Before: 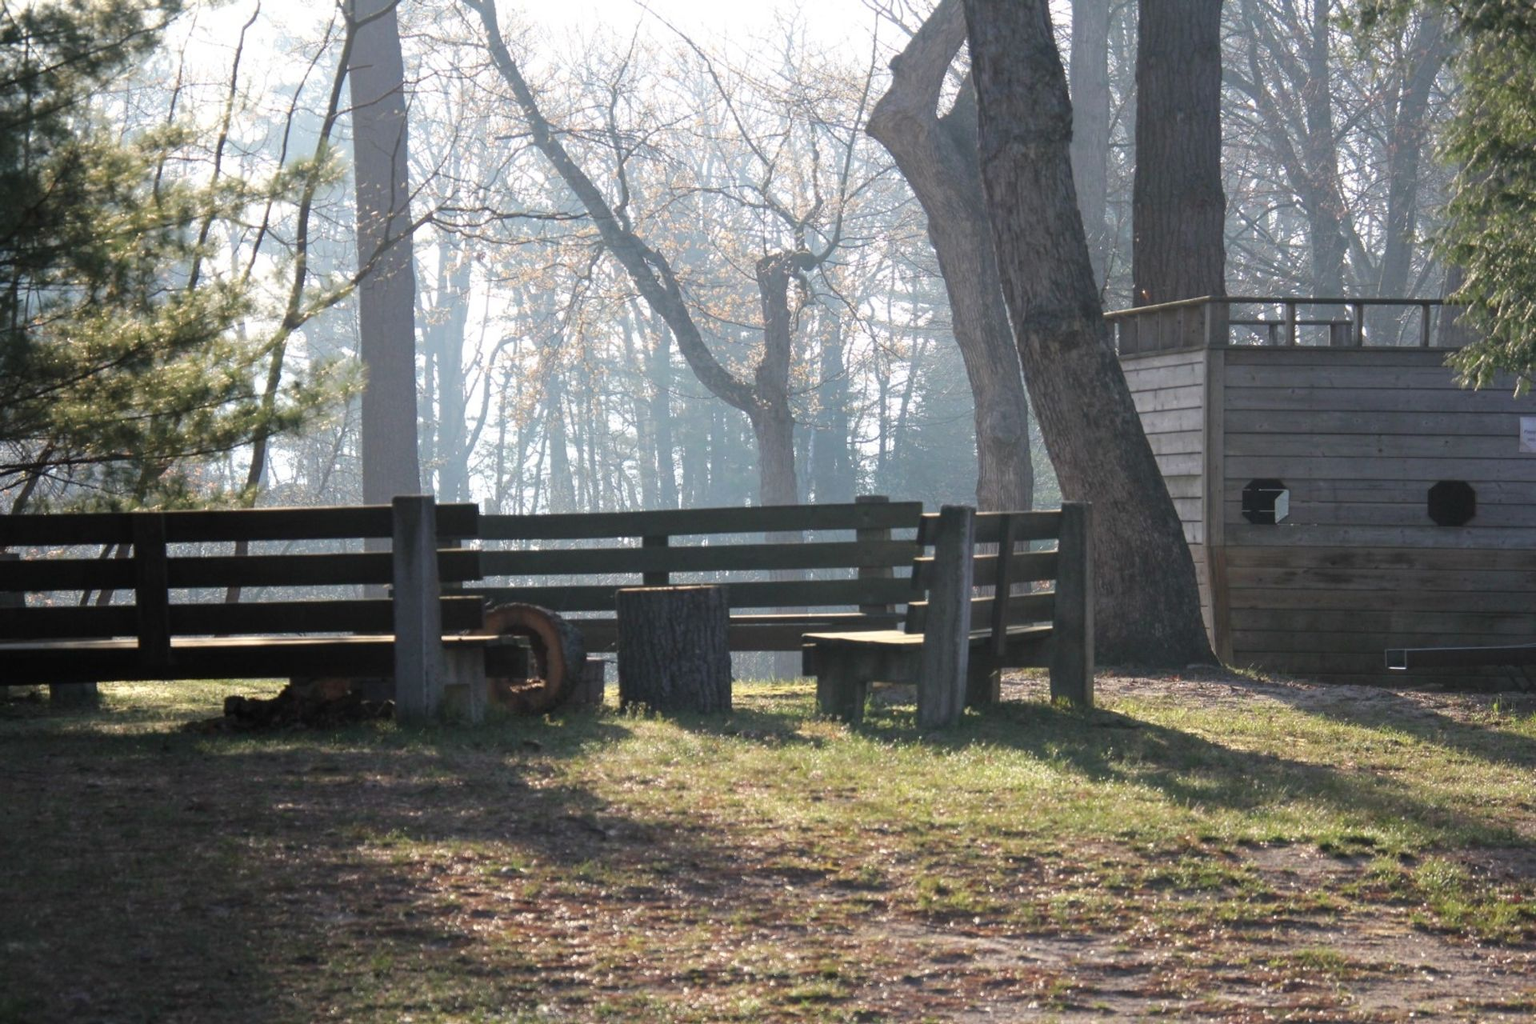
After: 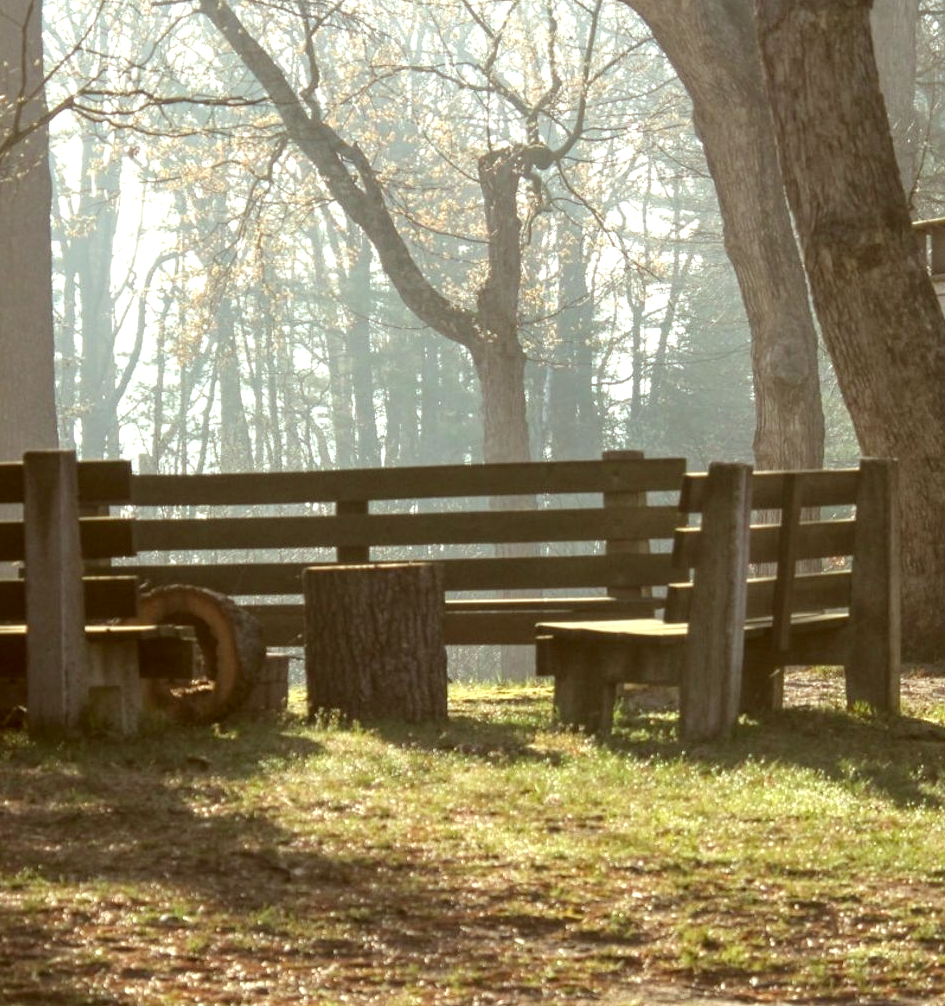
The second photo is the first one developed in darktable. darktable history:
exposure: black level correction 0, exposure 0.301 EV, compensate highlight preservation false
crop and rotate: angle 0.019°, left 24.332%, top 13.256%, right 26.387%, bottom 8.062%
color correction: highlights a* -5.26, highlights b* 9.8, shadows a* 9.94, shadows b* 24.16
local contrast: on, module defaults
